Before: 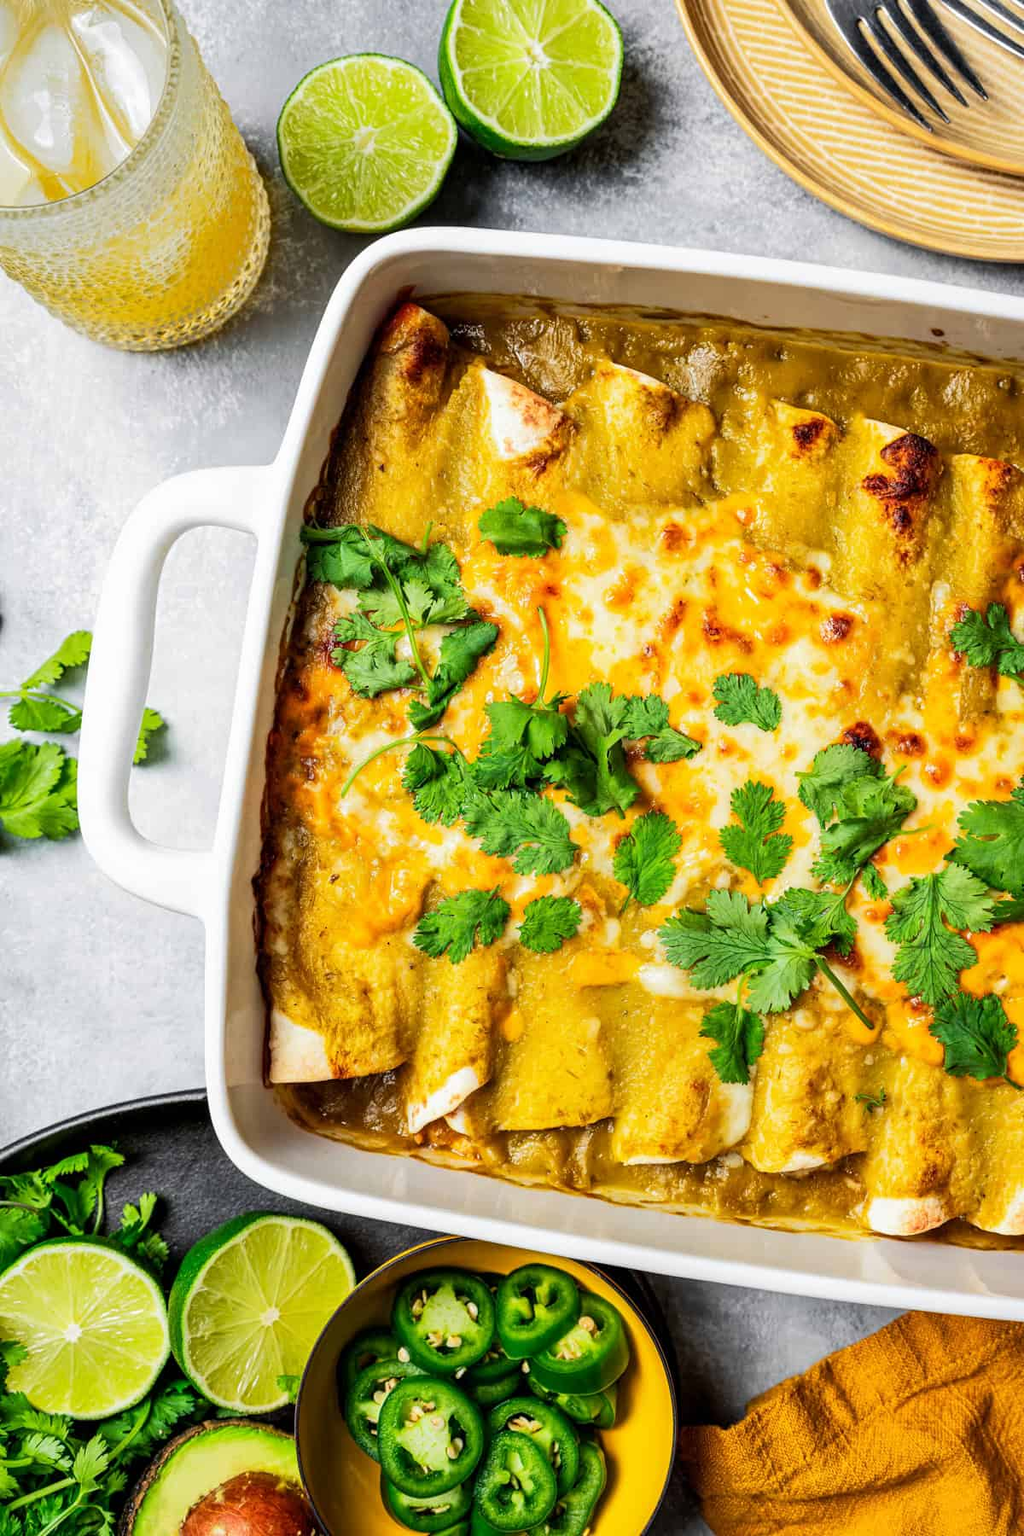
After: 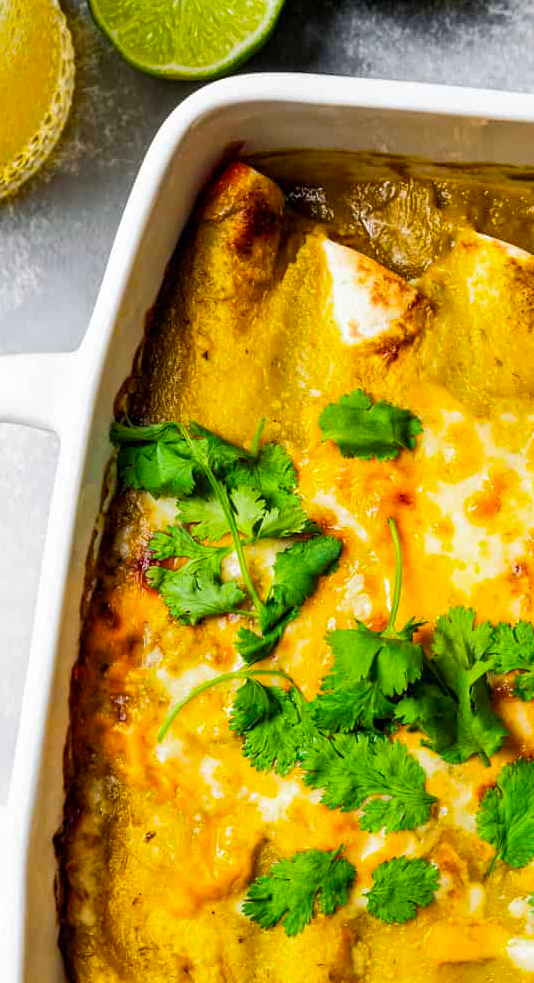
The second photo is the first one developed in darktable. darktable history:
color balance rgb: perceptual saturation grading › global saturation 30.327%
crop: left 20.177%, top 10.747%, right 35.294%, bottom 34.621%
